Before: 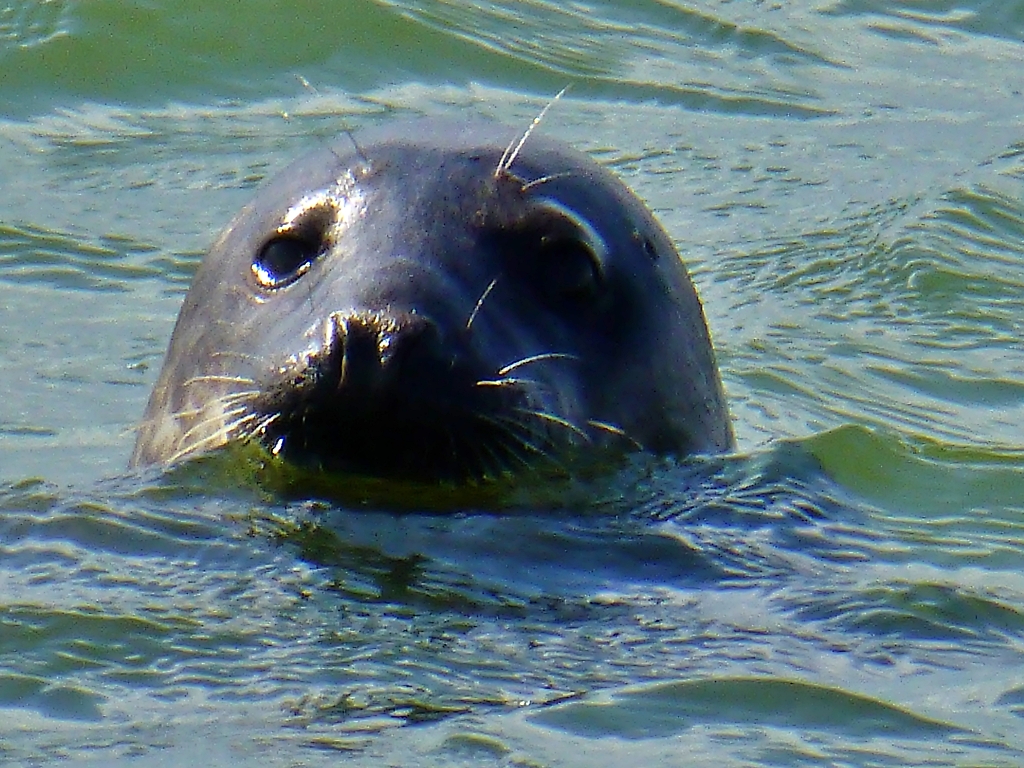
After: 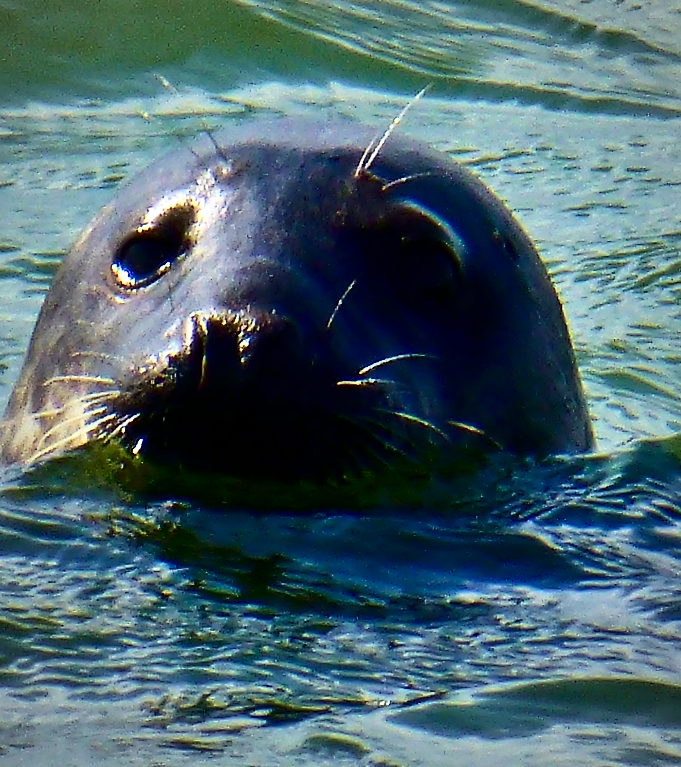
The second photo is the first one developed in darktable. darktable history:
vignetting: fall-off radius 94.31%, brightness -0.624, saturation -0.669
contrast brightness saturation: contrast 0.307, brightness -0.083, saturation 0.169
crop and rotate: left 13.696%, right 19.741%
velvia: on, module defaults
tone equalizer: mask exposure compensation -0.505 EV
